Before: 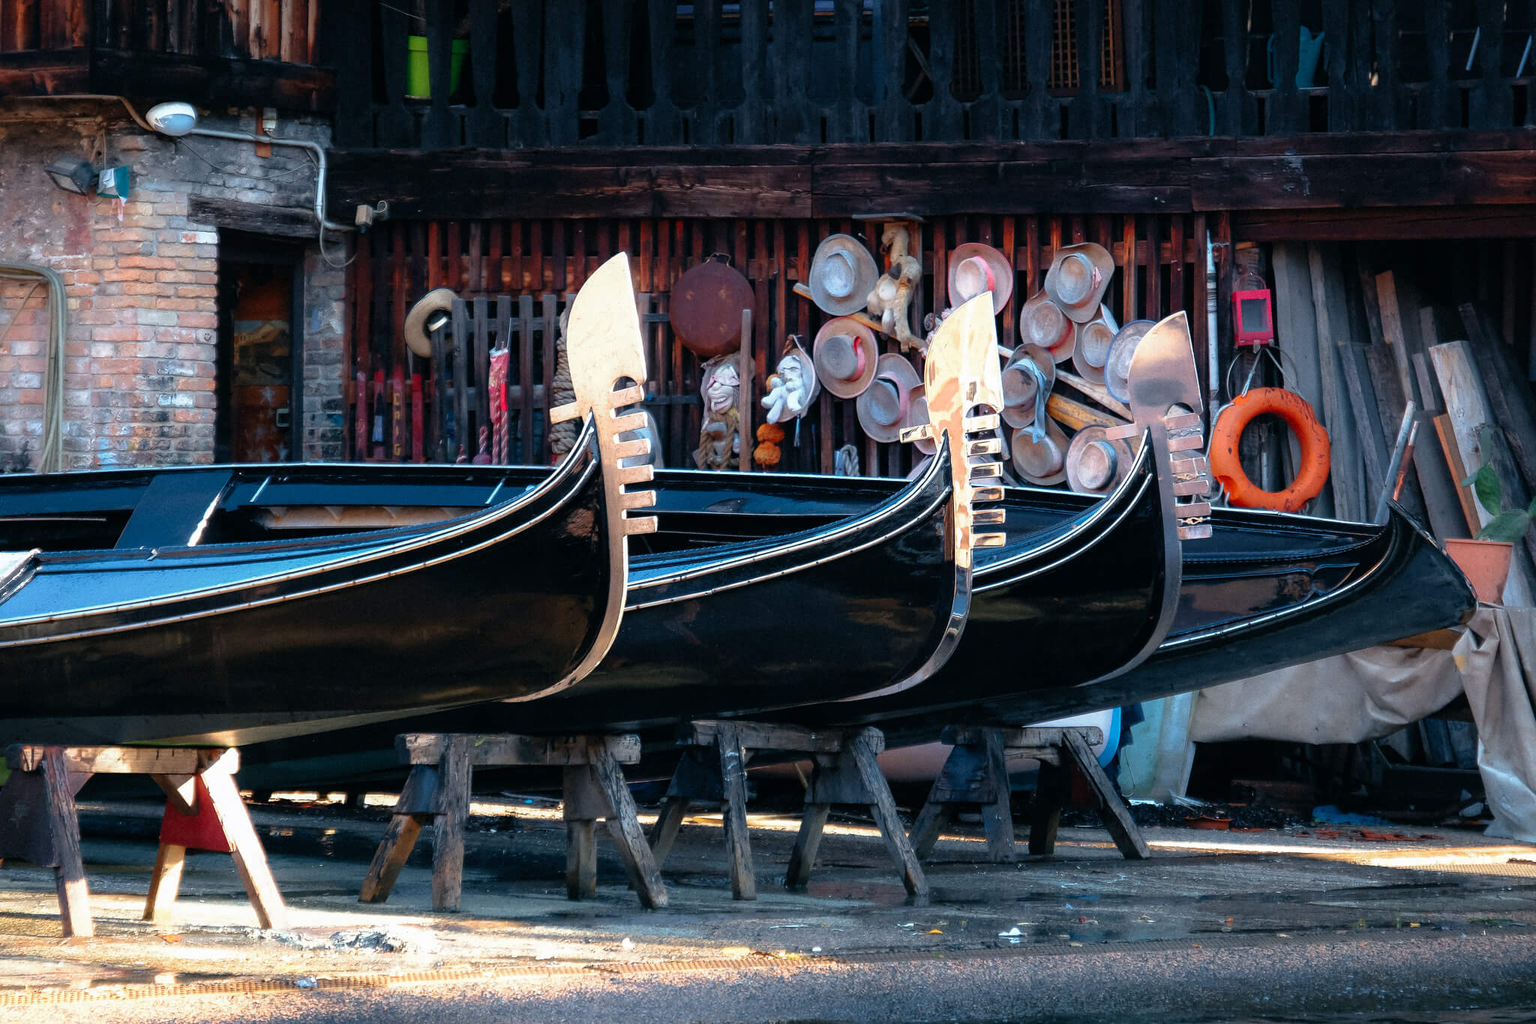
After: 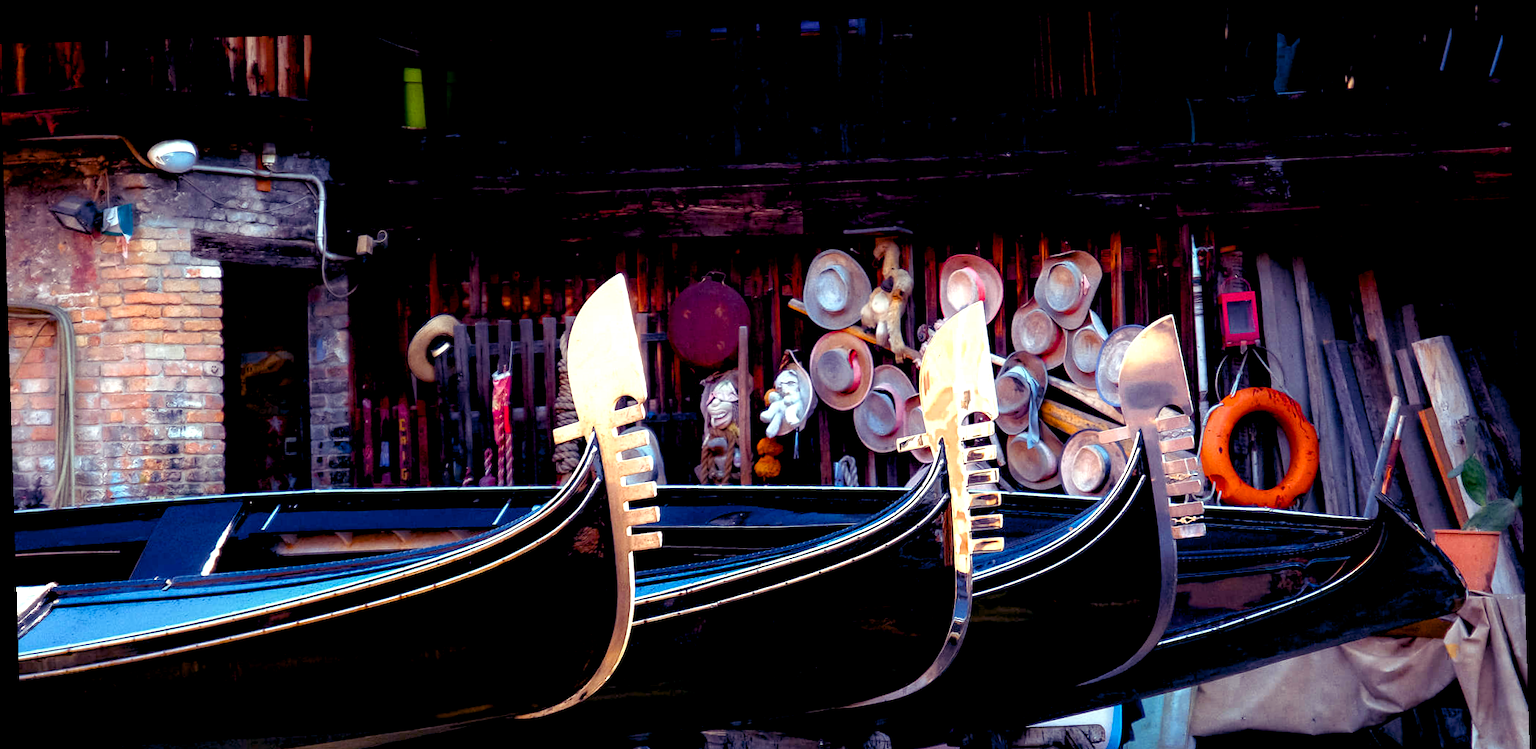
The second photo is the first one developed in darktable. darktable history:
exposure: black level correction 0.009, exposure 0.014 EV, compensate highlight preservation false
rotate and perspective: rotation -1.77°, lens shift (horizontal) 0.004, automatic cropping off
crop: bottom 28.576%
color balance rgb: shadows lift › luminance -21.66%, shadows lift › chroma 8.98%, shadows lift › hue 283.37°, power › chroma 1.55%, power › hue 25.59°, highlights gain › luminance 6.08%, highlights gain › chroma 2.55%, highlights gain › hue 90°, global offset › luminance -0.87%, perceptual saturation grading › global saturation 27.49%, perceptual saturation grading › highlights -28.39%, perceptual saturation grading › mid-tones 15.22%, perceptual saturation grading › shadows 33.98%, perceptual brilliance grading › highlights 10%, perceptual brilliance grading › mid-tones 5%
levels: mode automatic, black 0.023%, white 99.97%, levels [0.062, 0.494, 0.925]
